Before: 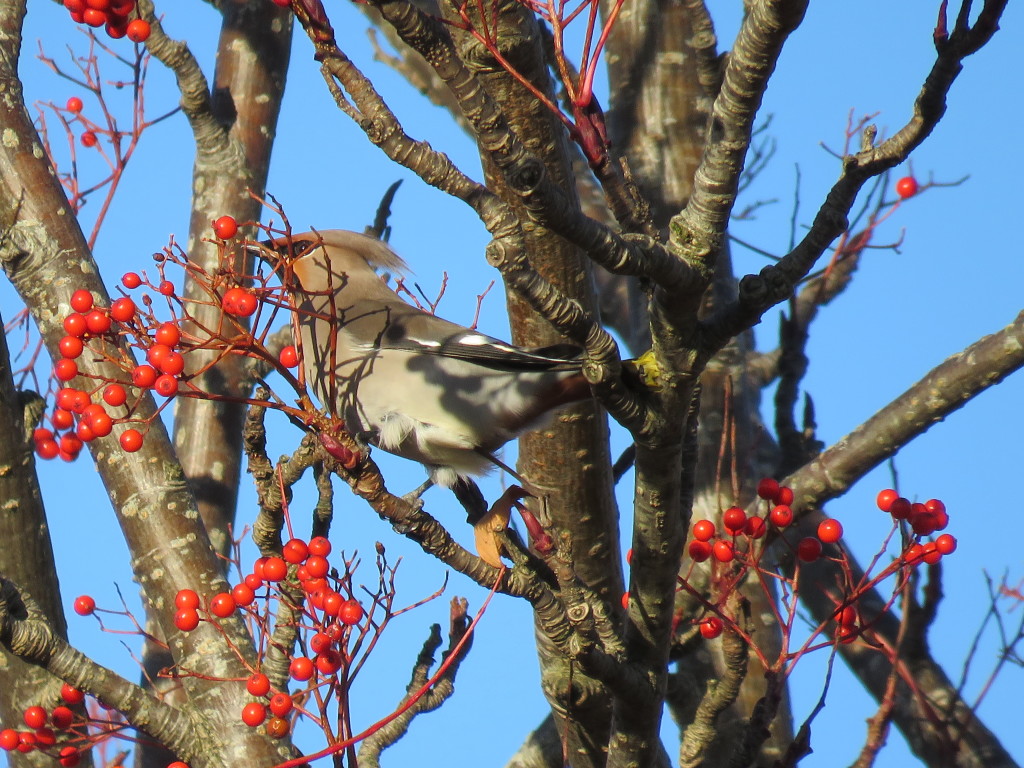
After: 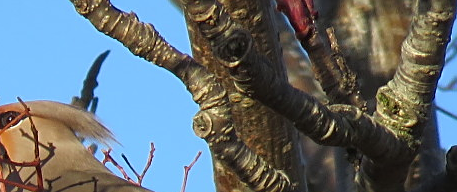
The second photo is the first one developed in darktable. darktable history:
sharpen: on, module defaults
crop: left 28.64%, top 16.832%, right 26.637%, bottom 58.055%
